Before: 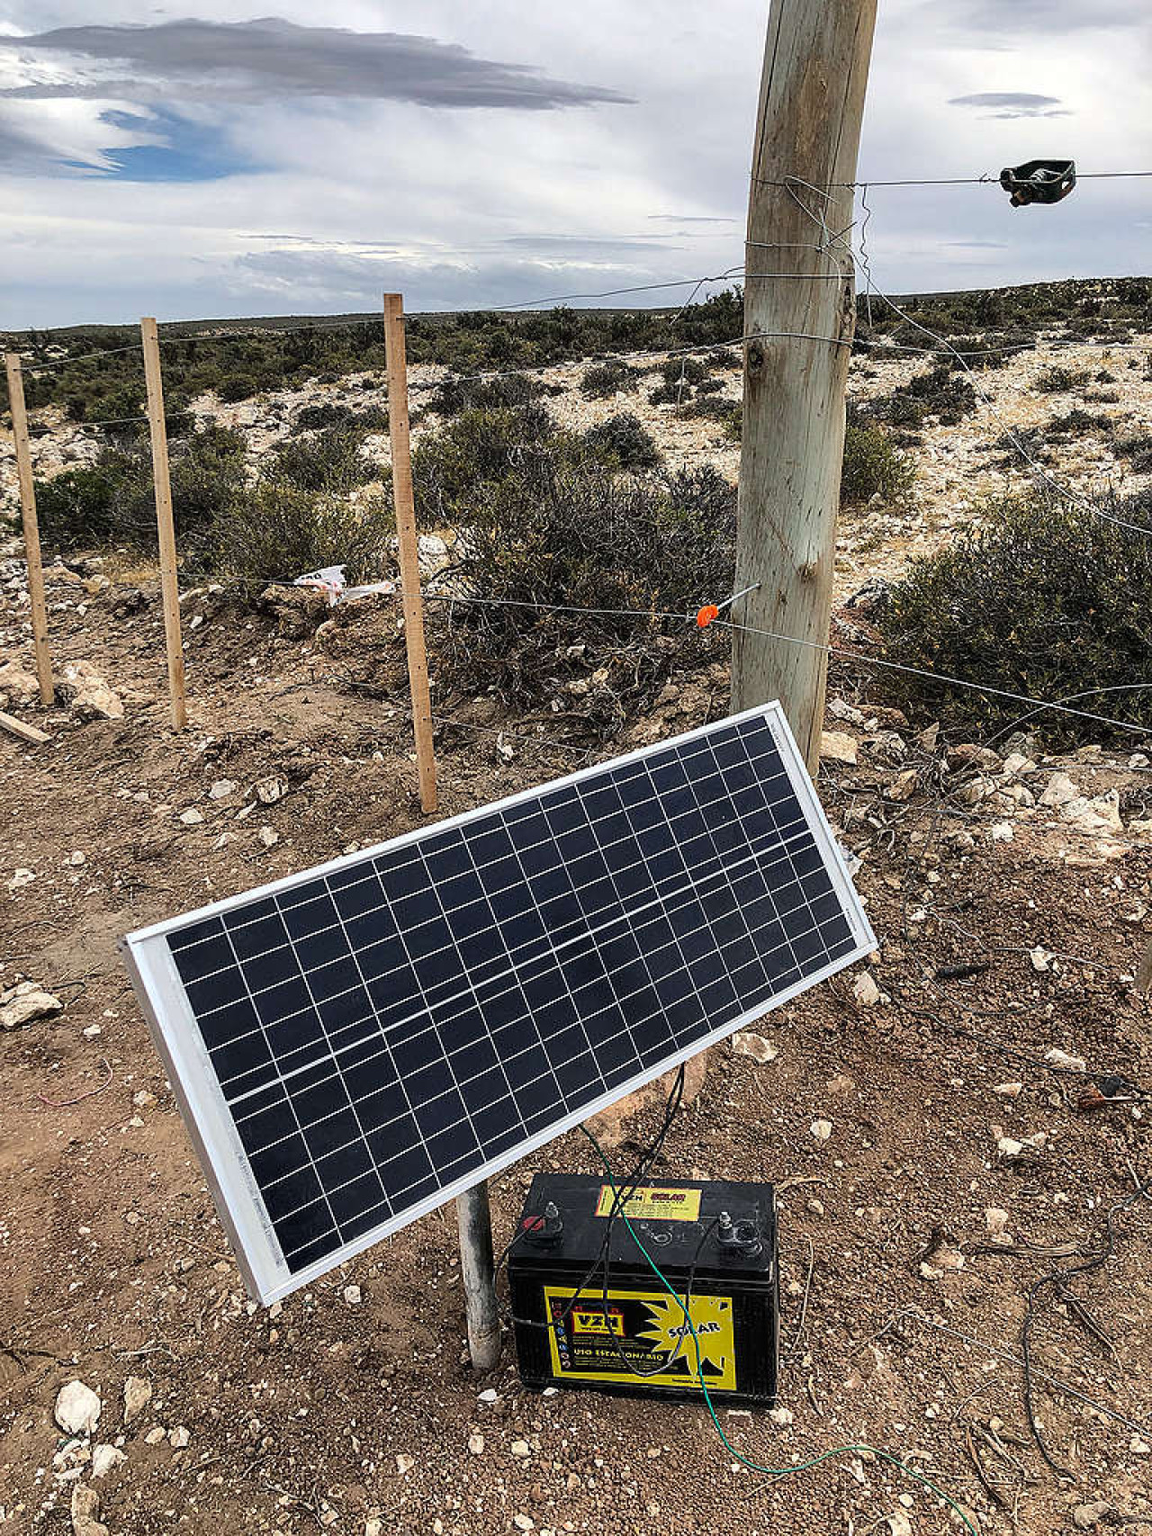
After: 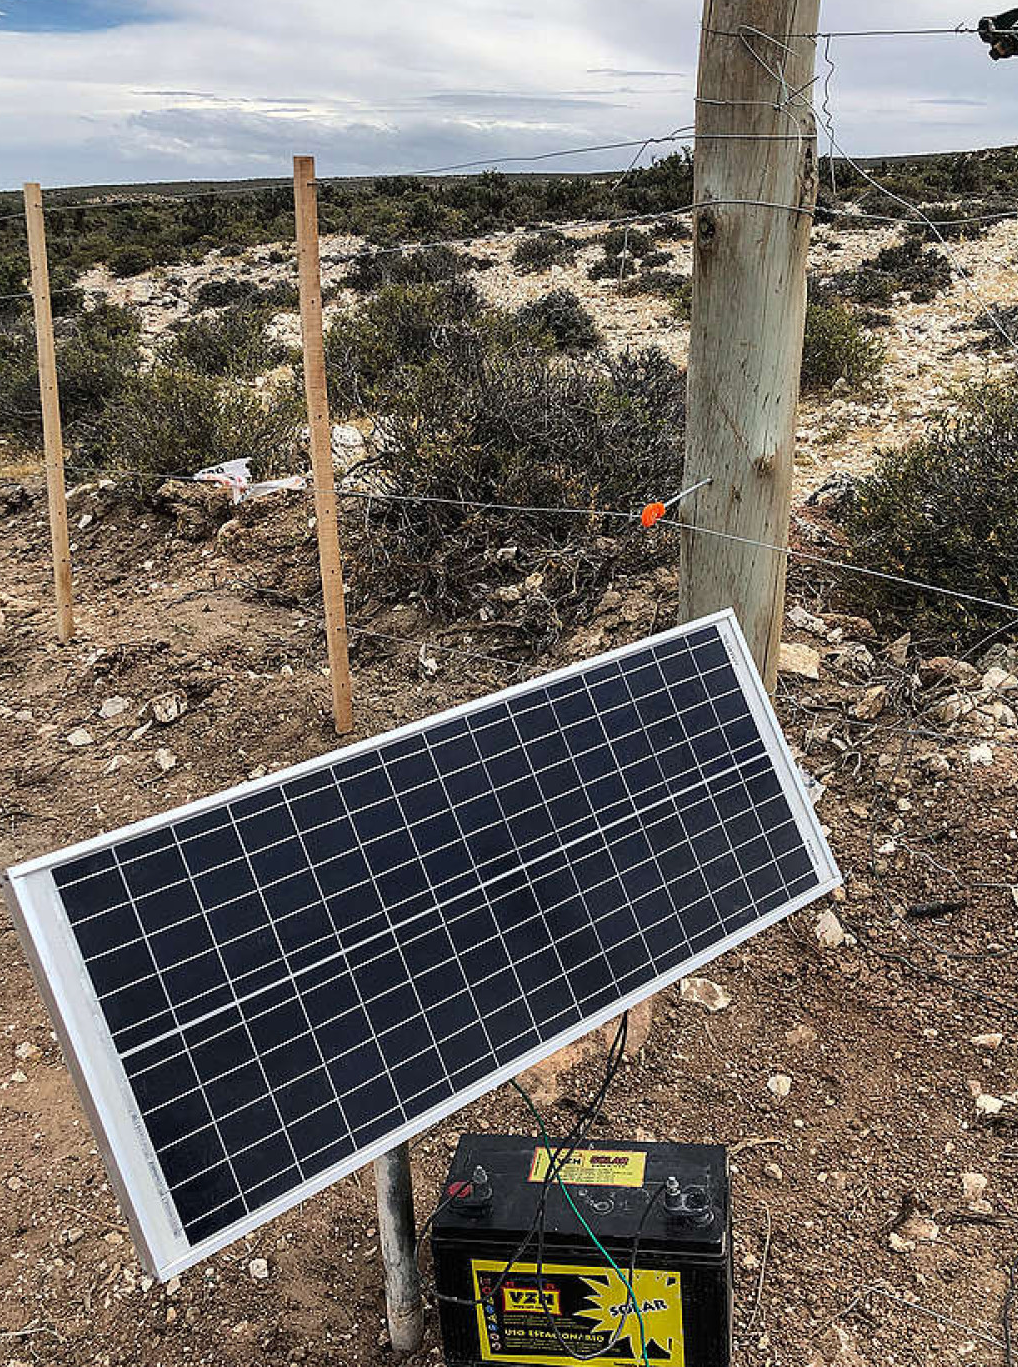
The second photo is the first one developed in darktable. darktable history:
crop and rotate: left 10.4%, top 9.974%, right 10.041%, bottom 9.94%
